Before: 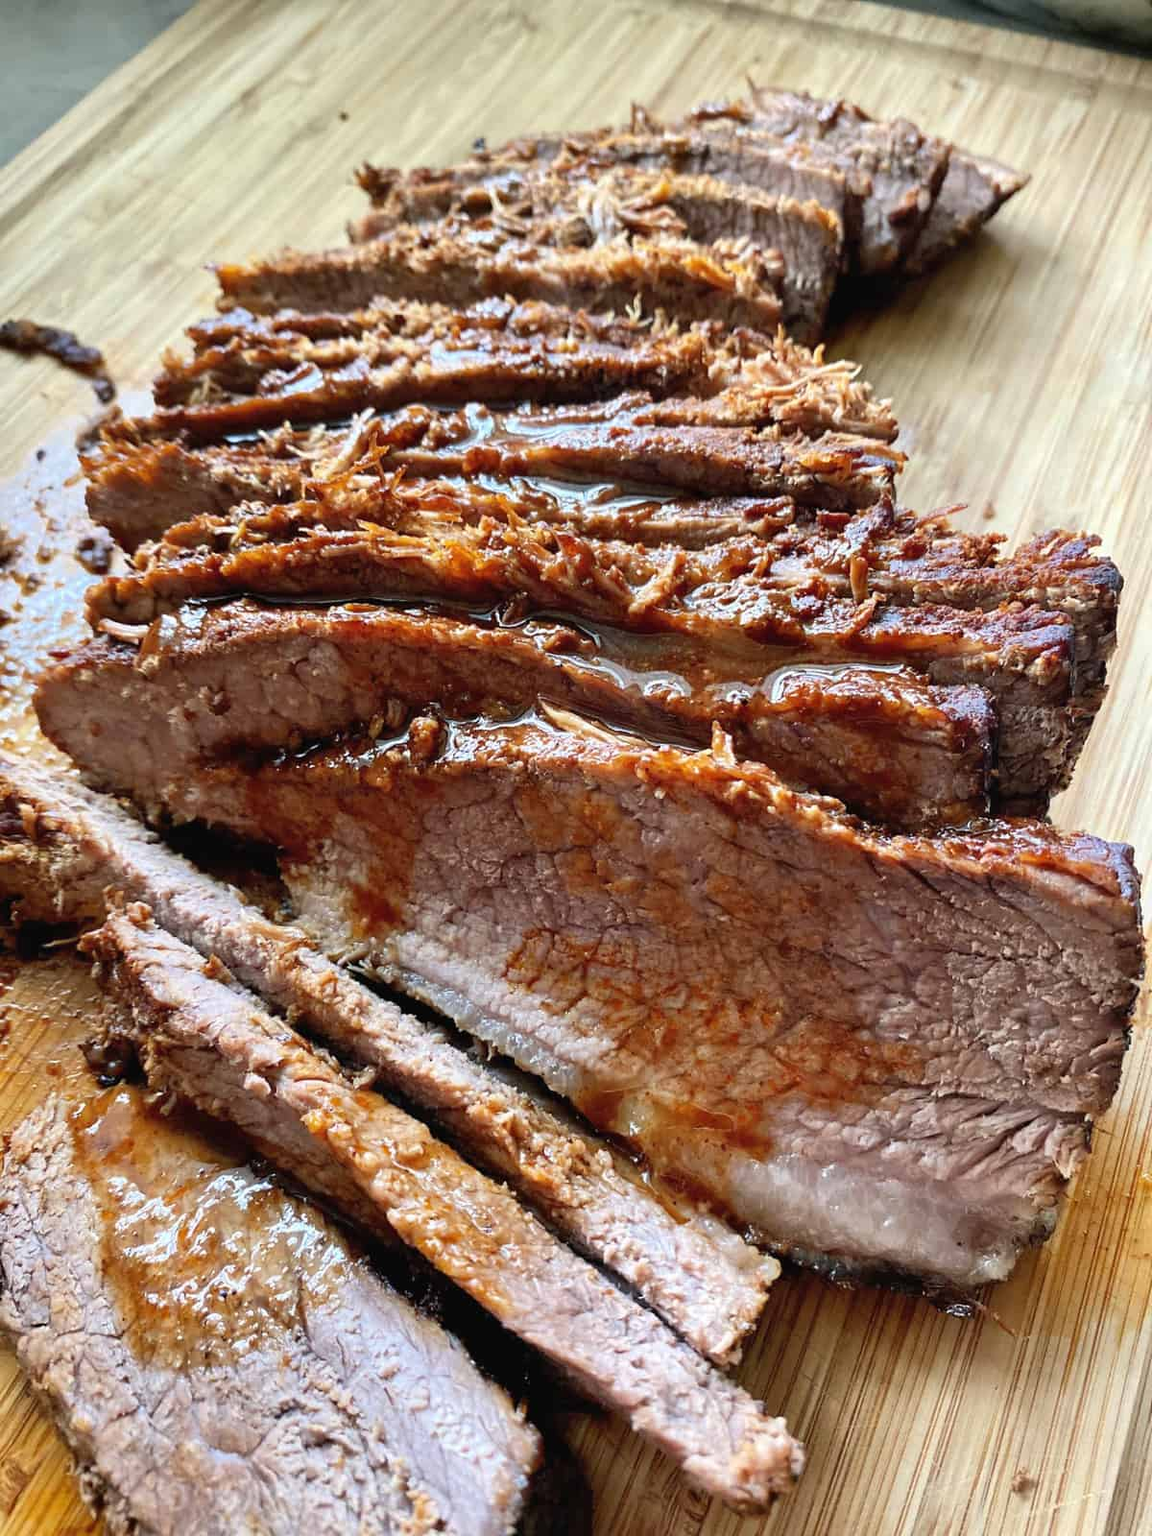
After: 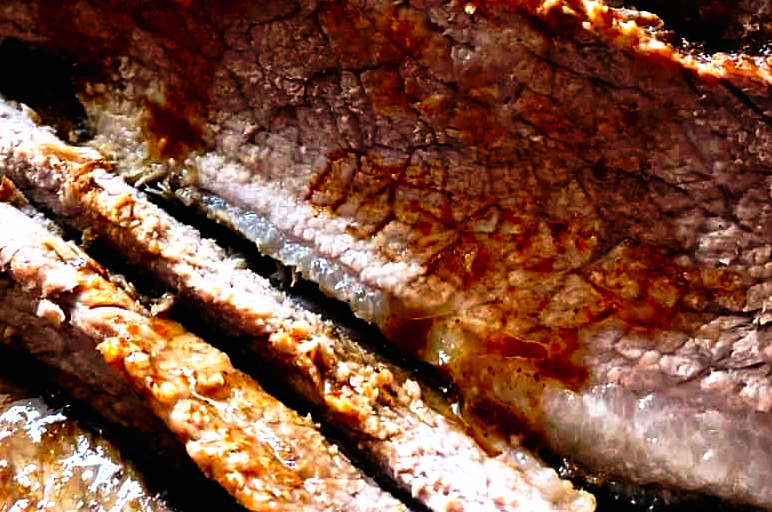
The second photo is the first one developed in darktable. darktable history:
exposure: black level correction -0.023, exposure -0.039 EV, compensate highlight preservation false
tone curve: curves: ch0 [(0, 0) (0.003, 0.008) (0.011, 0.008) (0.025, 0.008) (0.044, 0.008) (0.069, 0.006) (0.1, 0.006) (0.136, 0.006) (0.177, 0.008) (0.224, 0.012) (0.277, 0.026) (0.335, 0.083) (0.399, 0.165) (0.468, 0.292) (0.543, 0.416) (0.623, 0.535) (0.709, 0.692) (0.801, 0.853) (0.898, 0.981) (1, 1)], preserve colors none
rgb levels: levels [[0.01, 0.419, 0.839], [0, 0.5, 1], [0, 0.5, 1]]
crop: left 18.091%, top 51.13%, right 17.525%, bottom 16.85%
